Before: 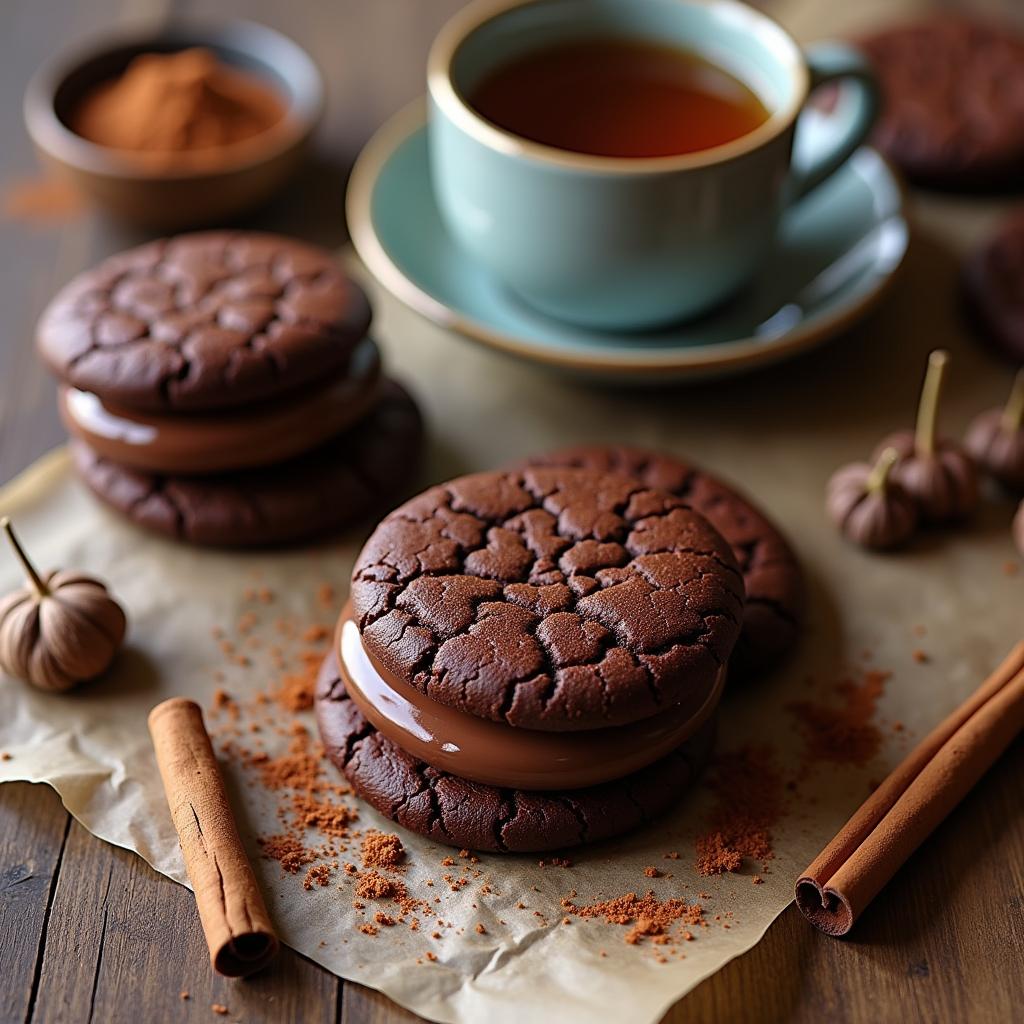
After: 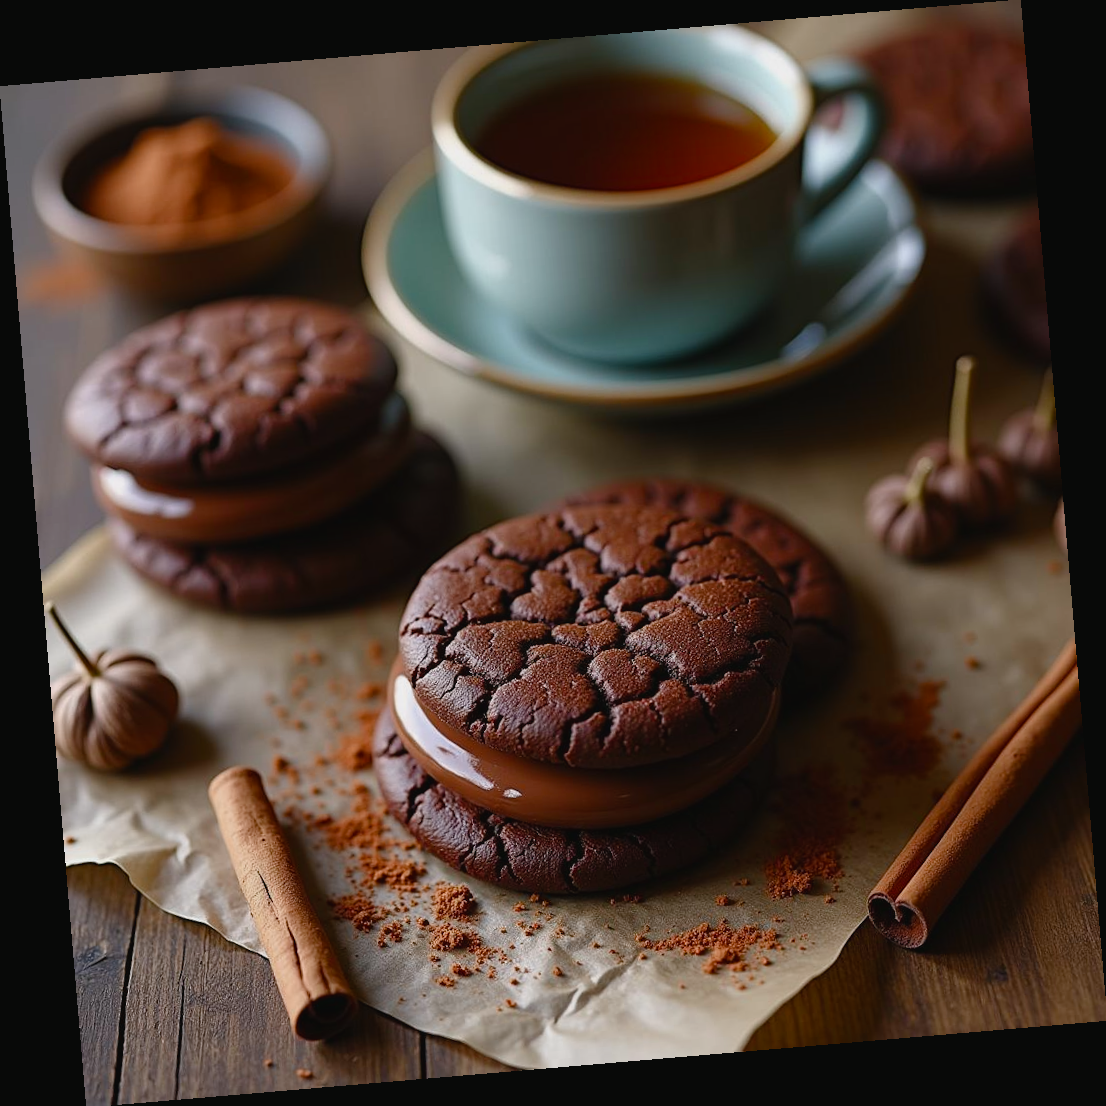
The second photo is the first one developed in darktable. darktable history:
color balance rgb: shadows lift › luminance -10%, shadows lift › chroma 1%, shadows lift › hue 113°, power › luminance -15%, highlights gain › chroma 0.2%, highlights gain › hue 333°, global offset › luminance 0.5%, perceptual saturation grading › global saturation 20%, perceptual saturation grading › highlights -50%, perceptual saturation grading › shadows 25%, contrast -10%
rotate and perspective: rotation -4.86°, automatic cropping off
